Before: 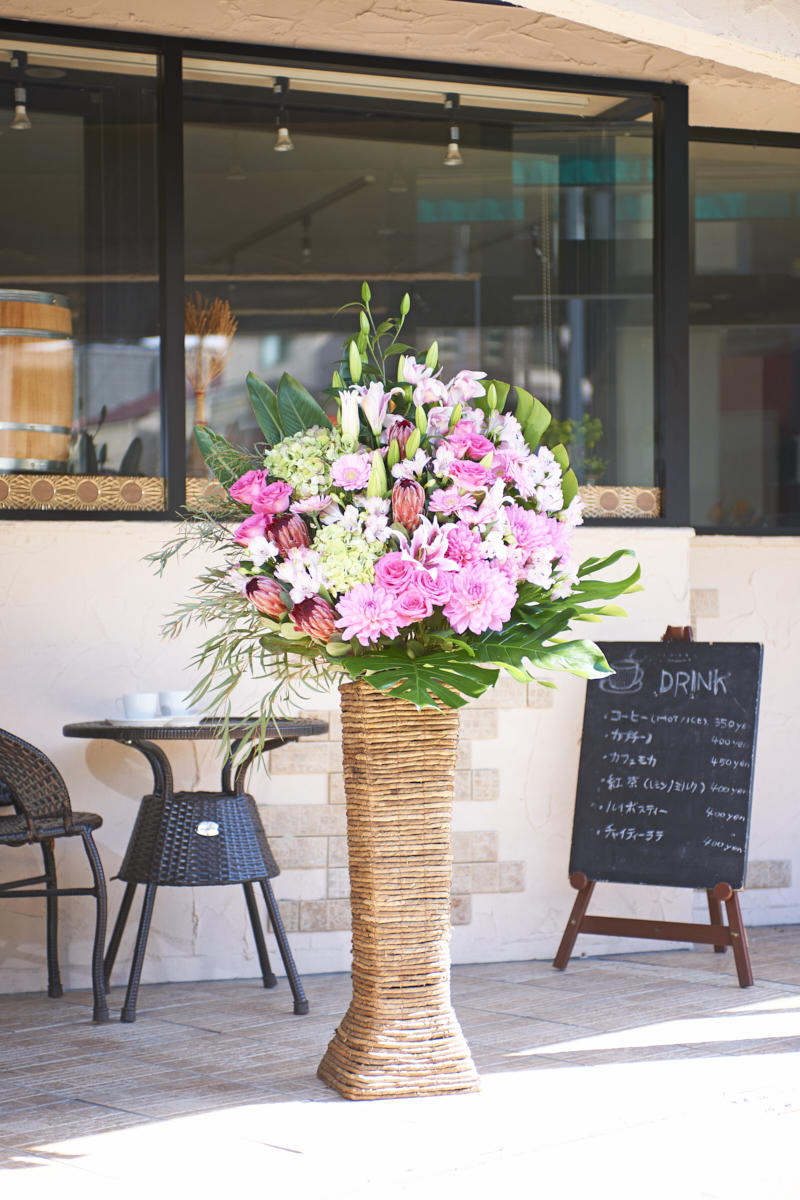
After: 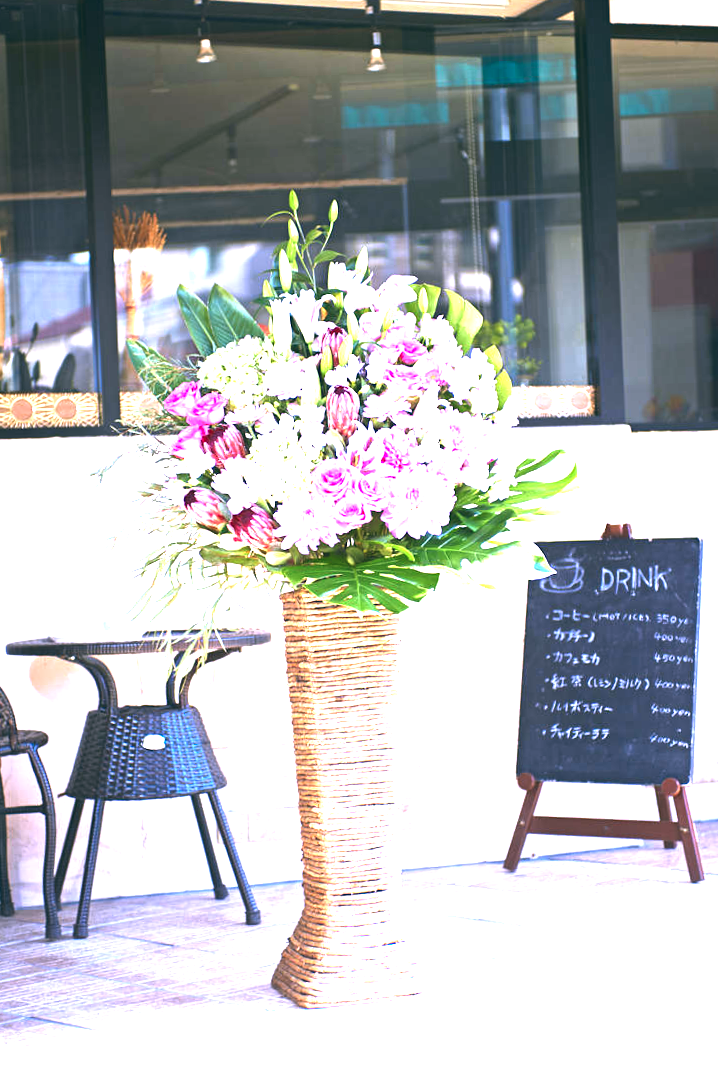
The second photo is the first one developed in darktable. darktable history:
color balance: lift [1.016, 0.983, 1, 1.017], gamma [0.78, 1.018, 1.043, 0.957], gain [0.786, 1.063, 0.937, 1.017], input saturation 118.26%, contrast 13.43%, contrast fulcrum 21.62%, output saturation 82.76%
white balance: red 0.931, blue 1.11
exposure: black level correction 0.001, exposure 1.719 EV, compensate exposure bias true, compensate highlight preservation false
crop and rotate: angle 1.96°, left 5.673%, top 5.673%
